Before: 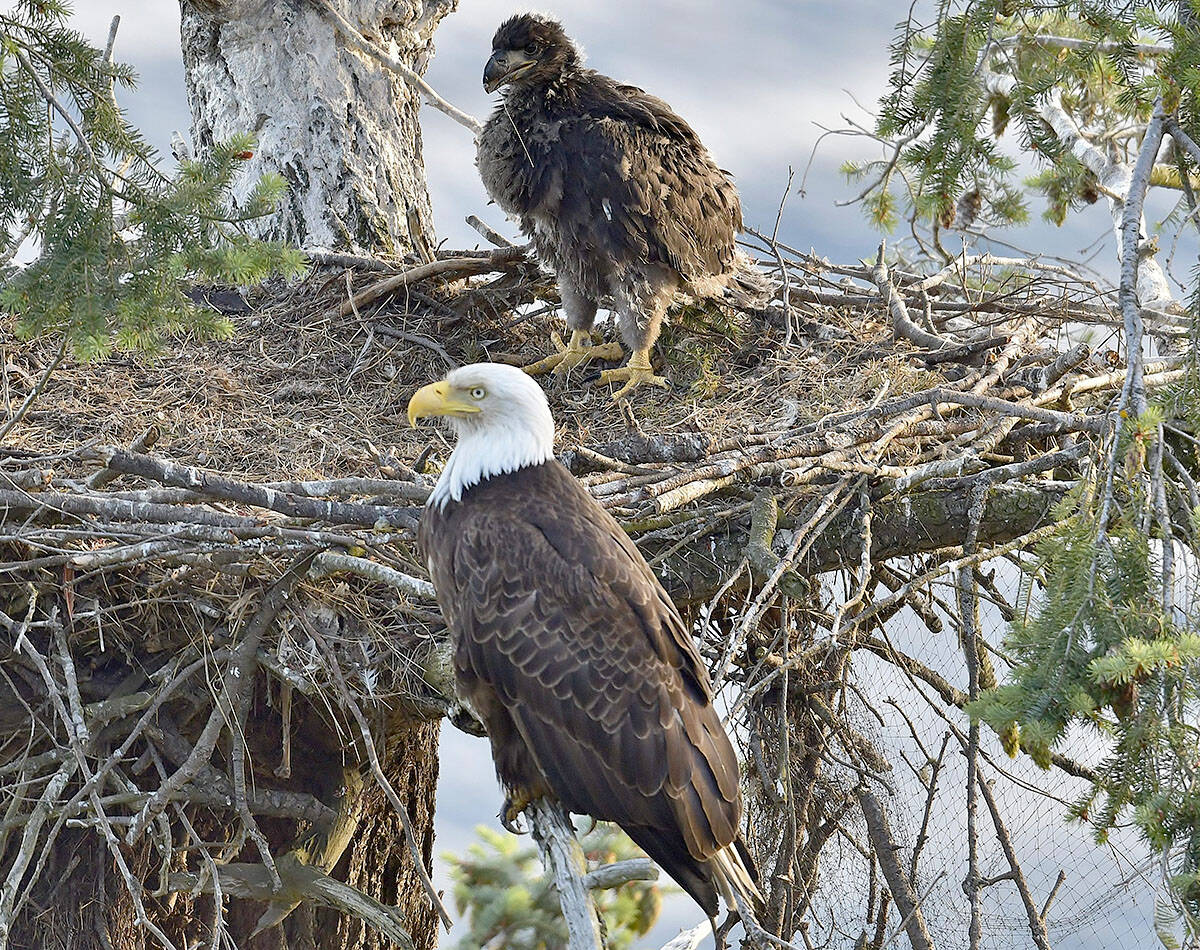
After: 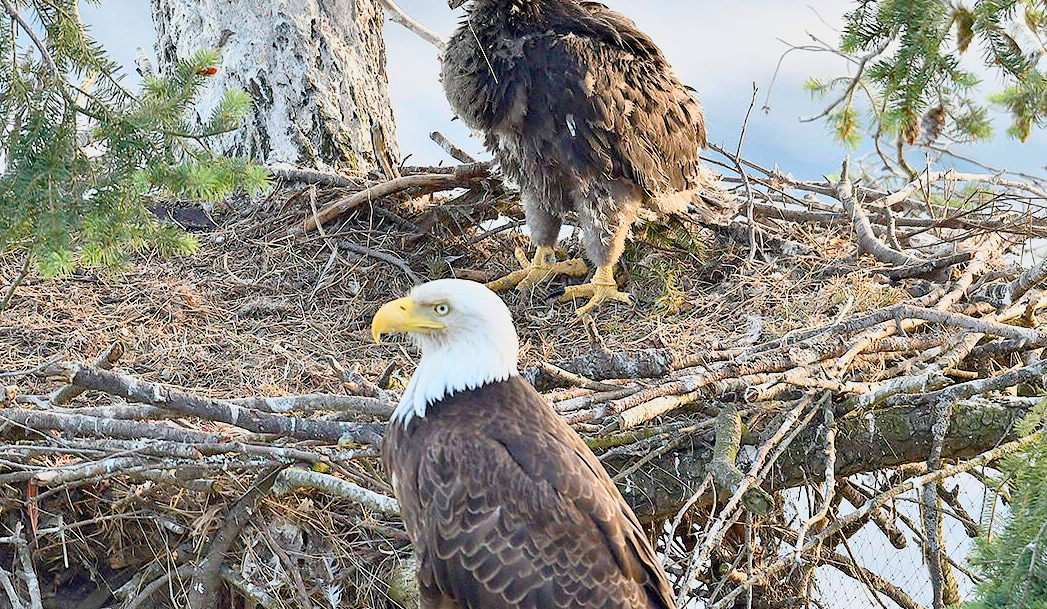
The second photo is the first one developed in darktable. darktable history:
base curve: curves: ch0 [(0, 0) (0.088, 0.125) (0.176, 0.251) (0.354, 0.501) (0.613, 0.749) (1, 0.877)]
crop: left 3.06%, top 8.889%, right 9.631%, bottom 26.925%
